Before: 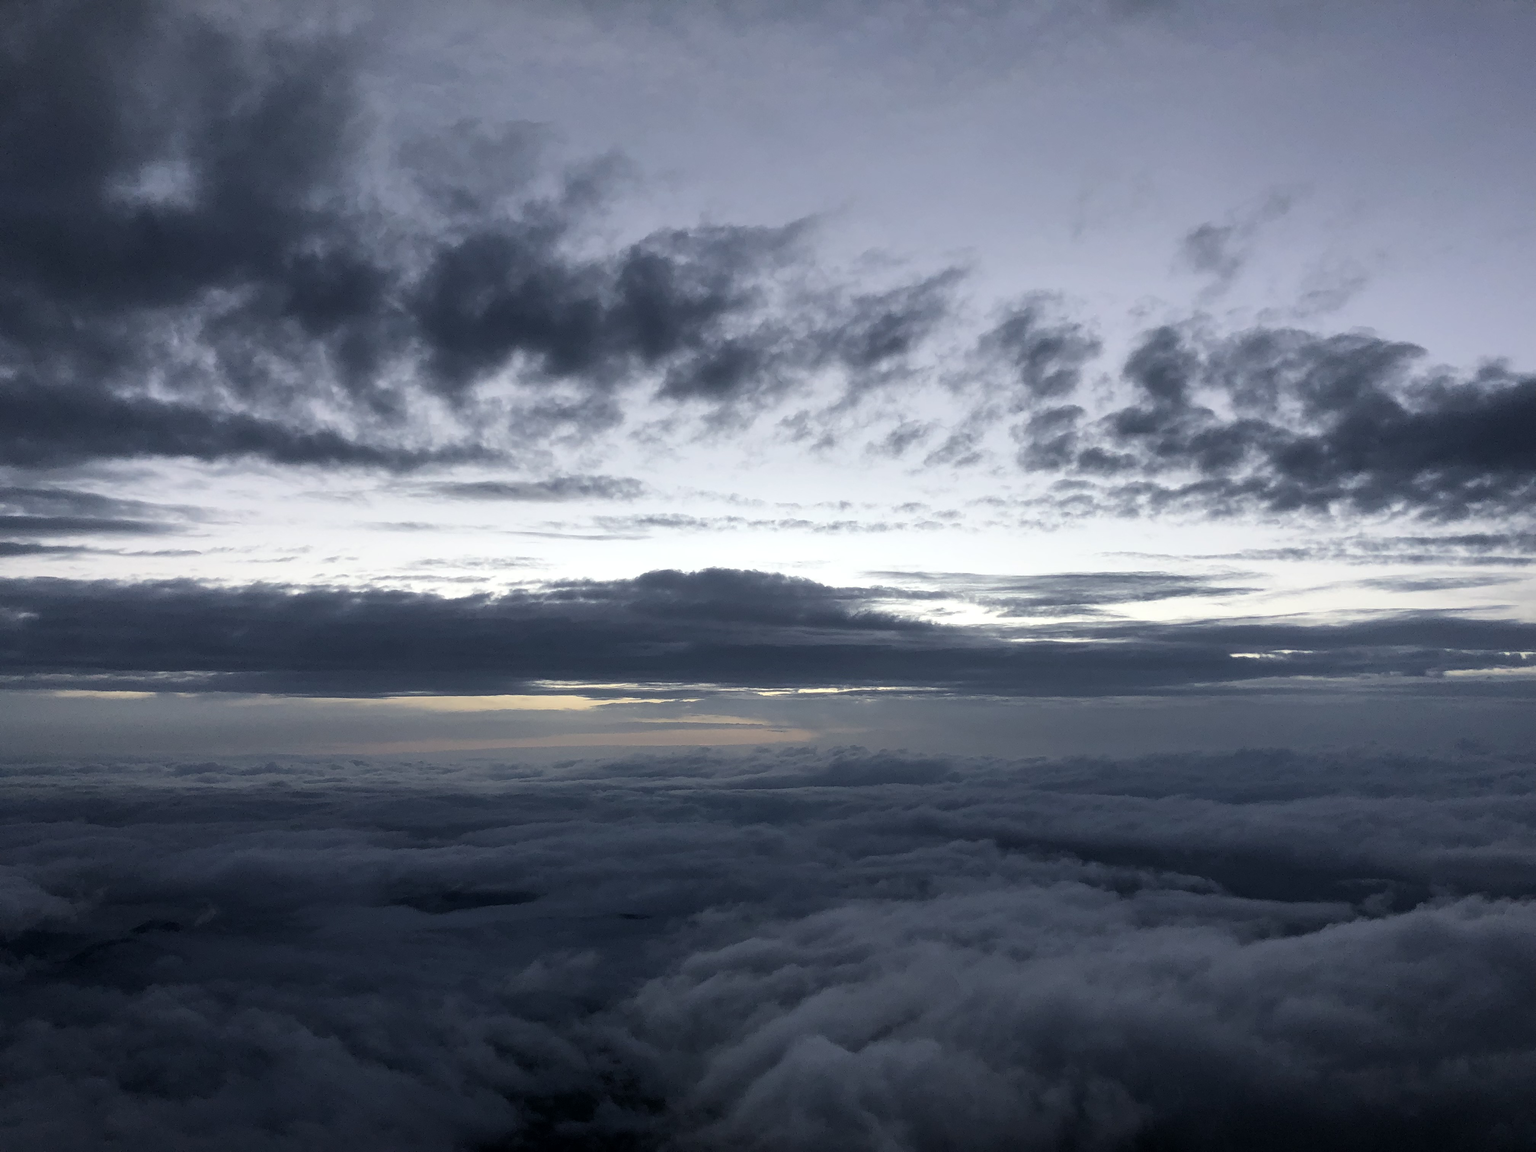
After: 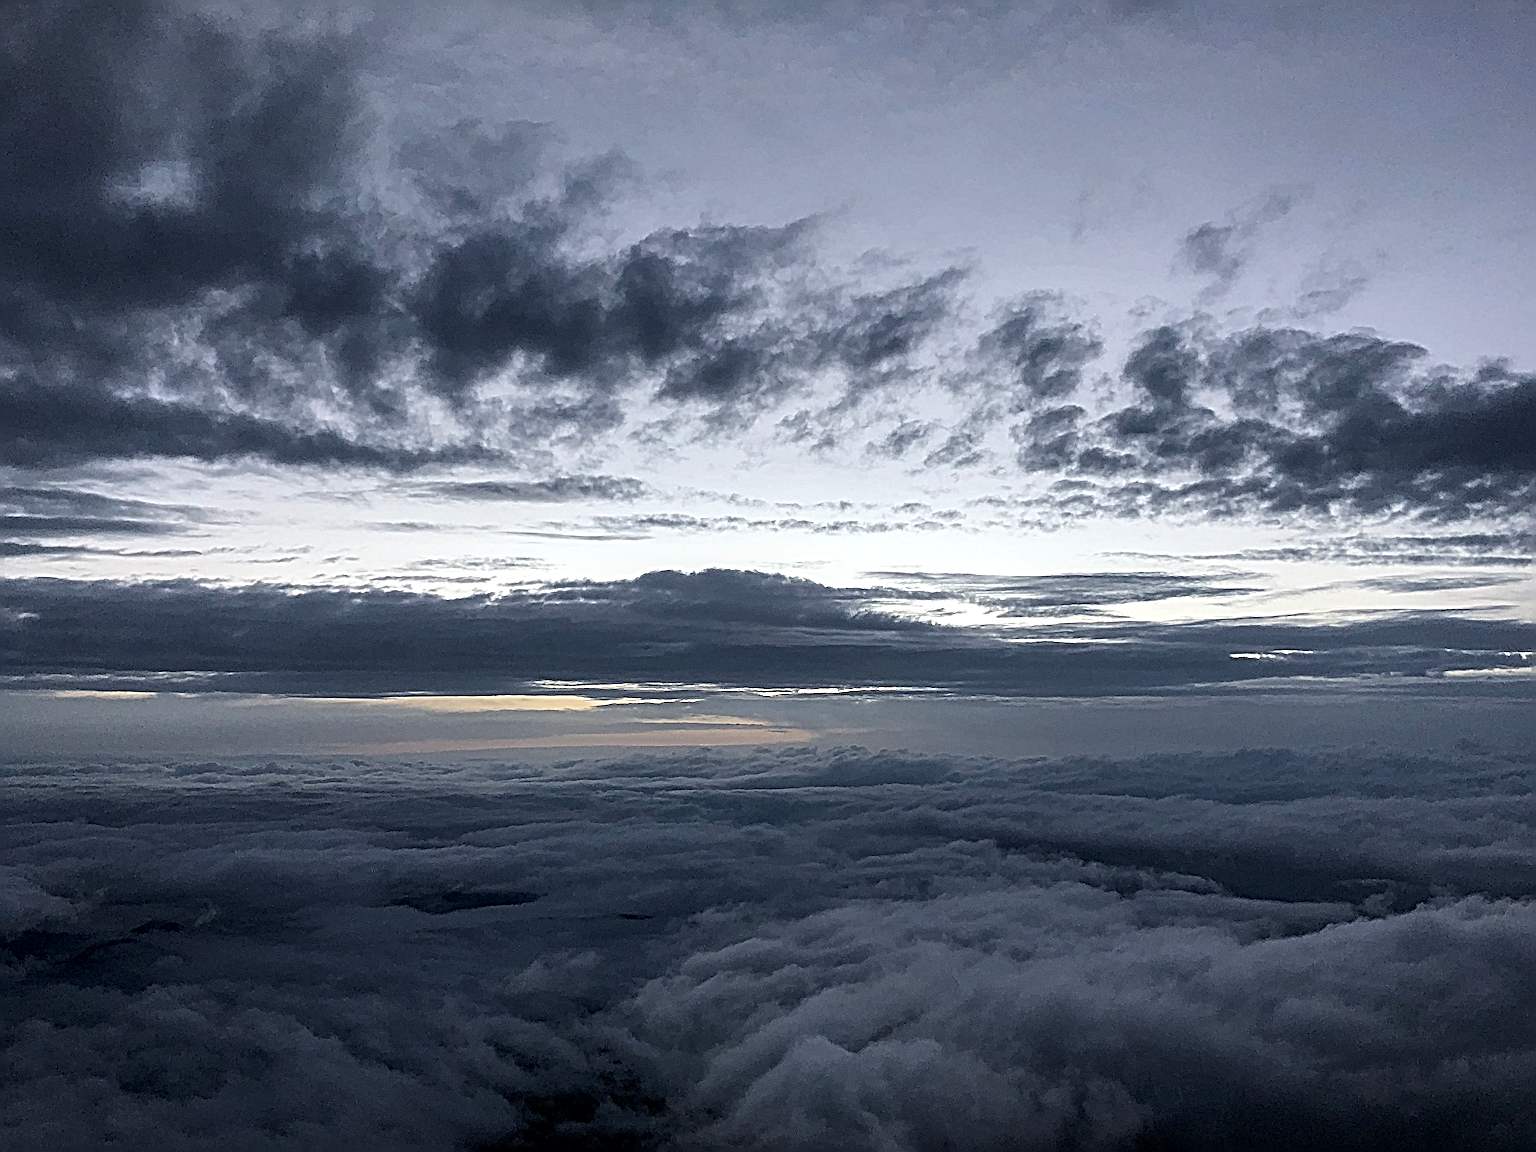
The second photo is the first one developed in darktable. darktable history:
sharpen: radius 6.3, amount 1.8, threshold 0
local contrast: on, module defaults
